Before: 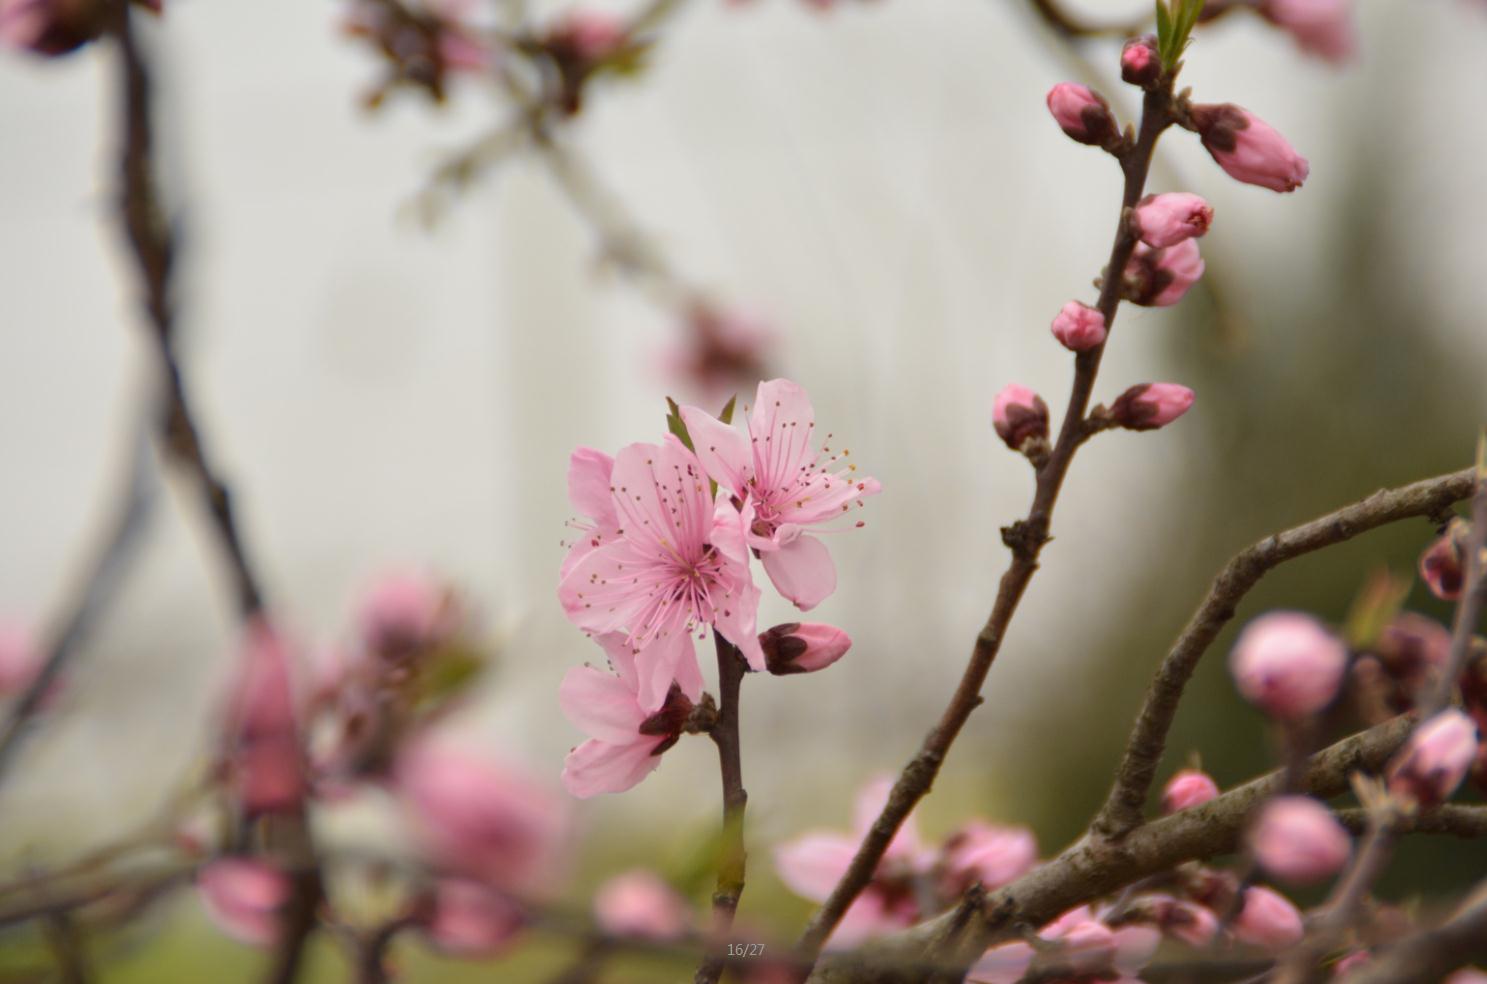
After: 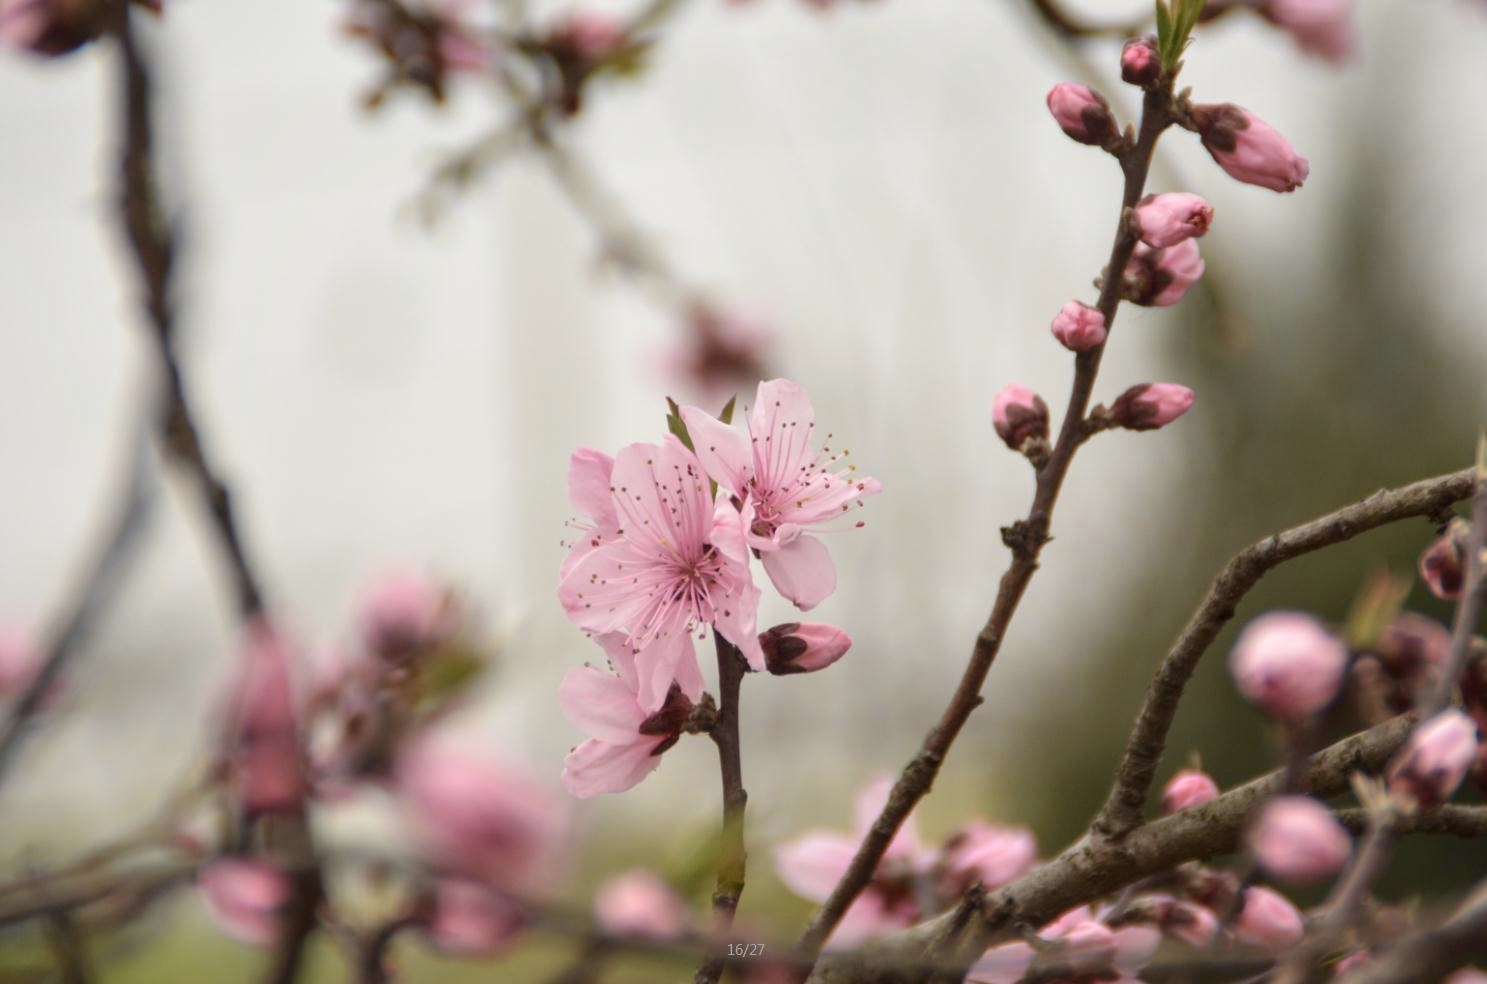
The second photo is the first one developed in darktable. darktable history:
local contrast: detail 116%
shadows and highlights: shadows -13.12, white point adjustment 3.91, highlights 27.4
color correction: highlights b* 0.033, saturation 0.855
